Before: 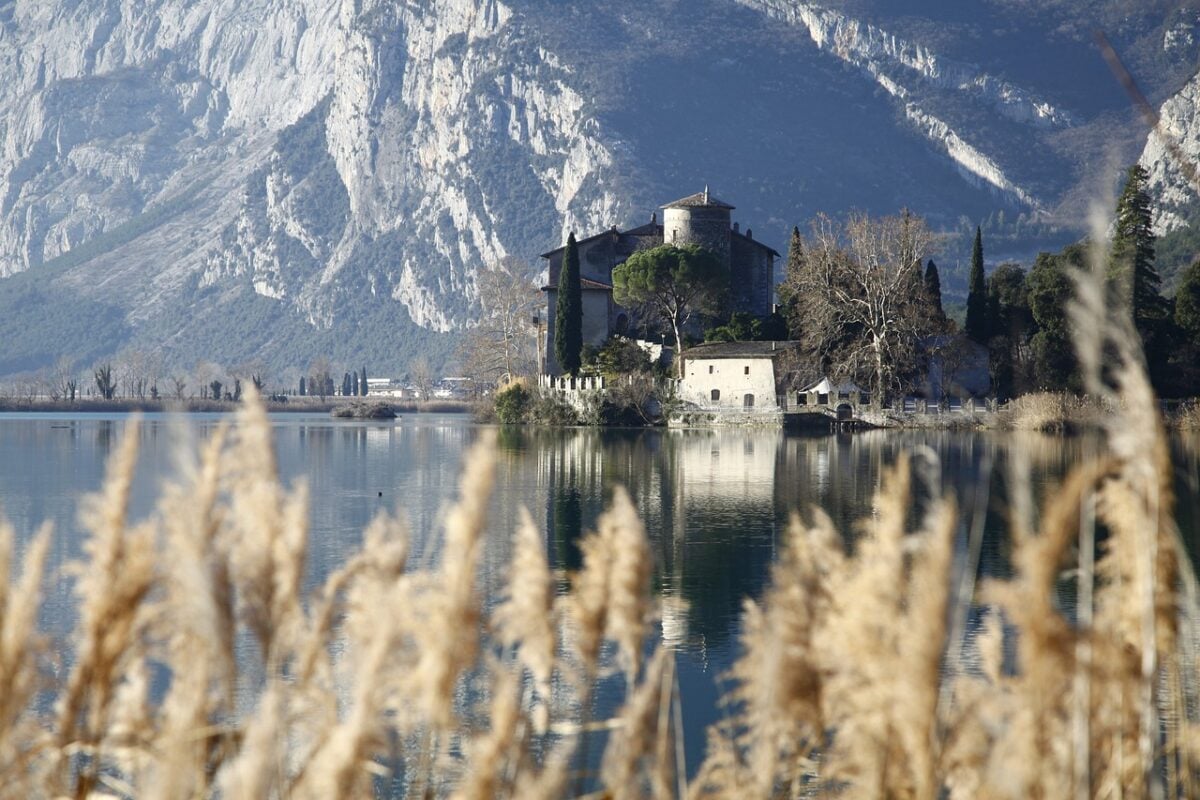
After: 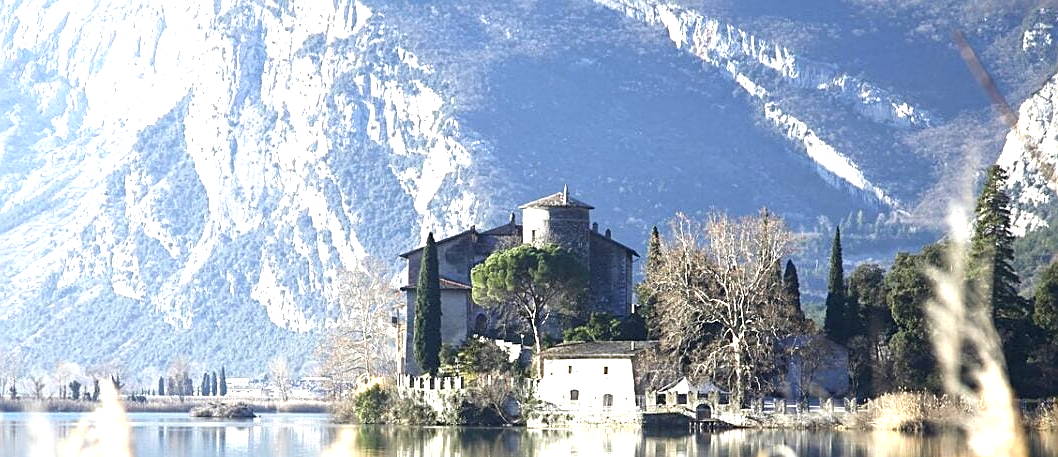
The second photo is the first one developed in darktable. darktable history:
exposure: black level correction 0.001, exposure 1.398 EV, compensate exposure bias true, compensate highlight preservation false
crop and rotate: left 11.759%, bottom 42.847%
sharpen: on, module defaults
